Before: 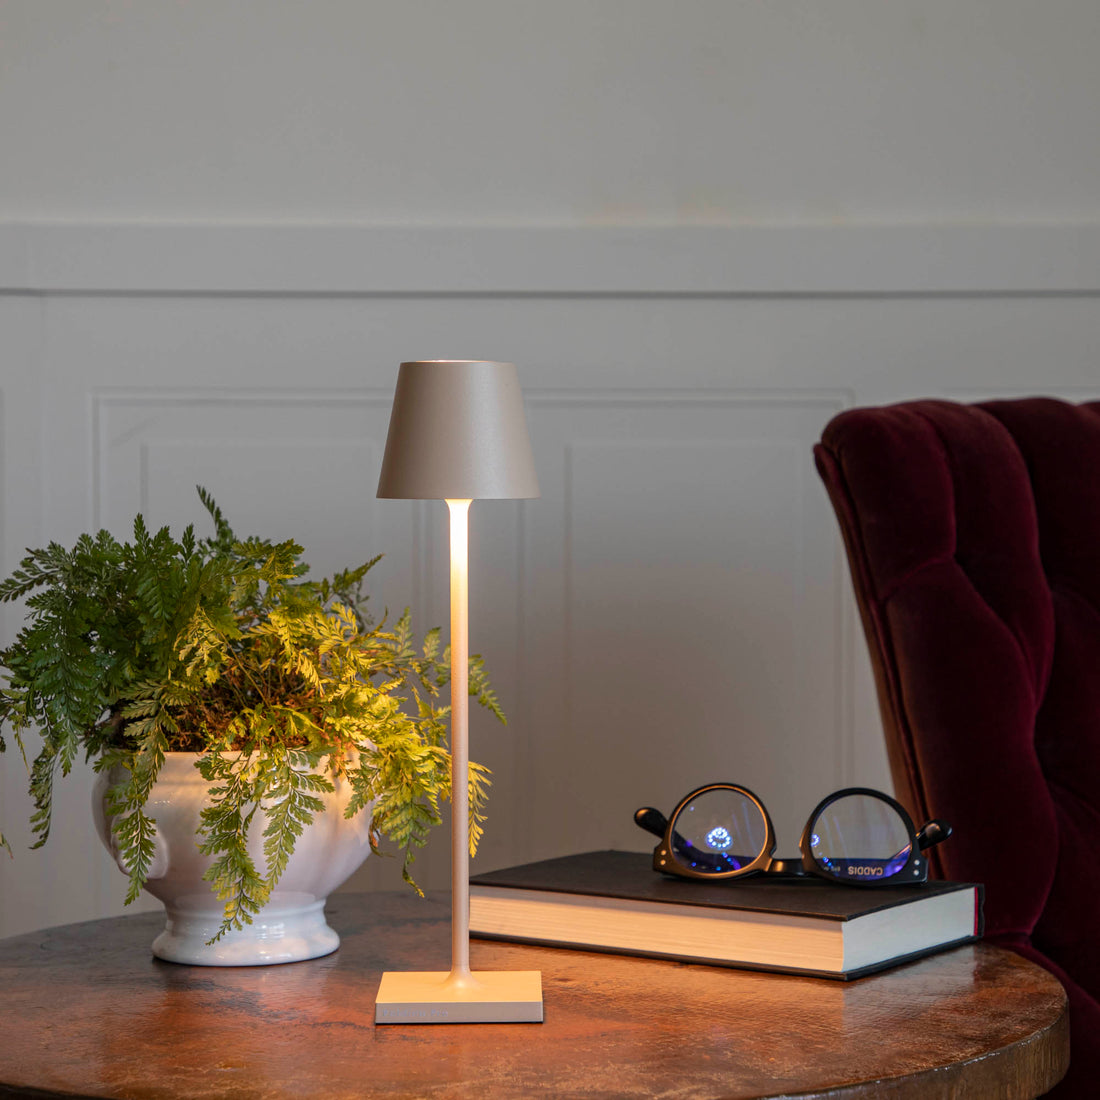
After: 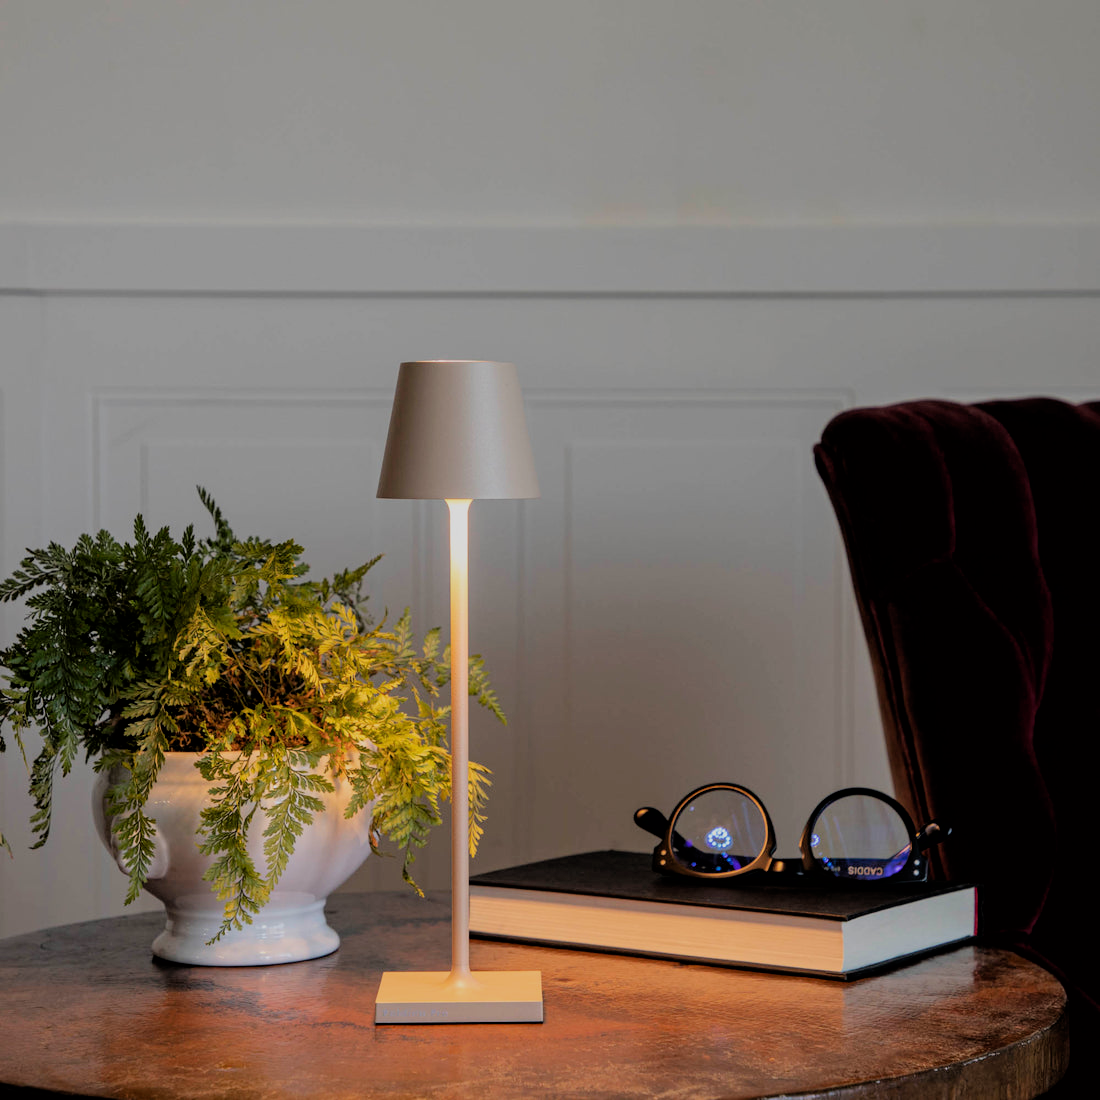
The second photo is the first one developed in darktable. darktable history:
filmic rgb: black relative exposure -4.76 EV, white relative exposure 4.03 EV, hardness 2.83, color science v6 (2022), iterations of high-quality reconstruction 10
